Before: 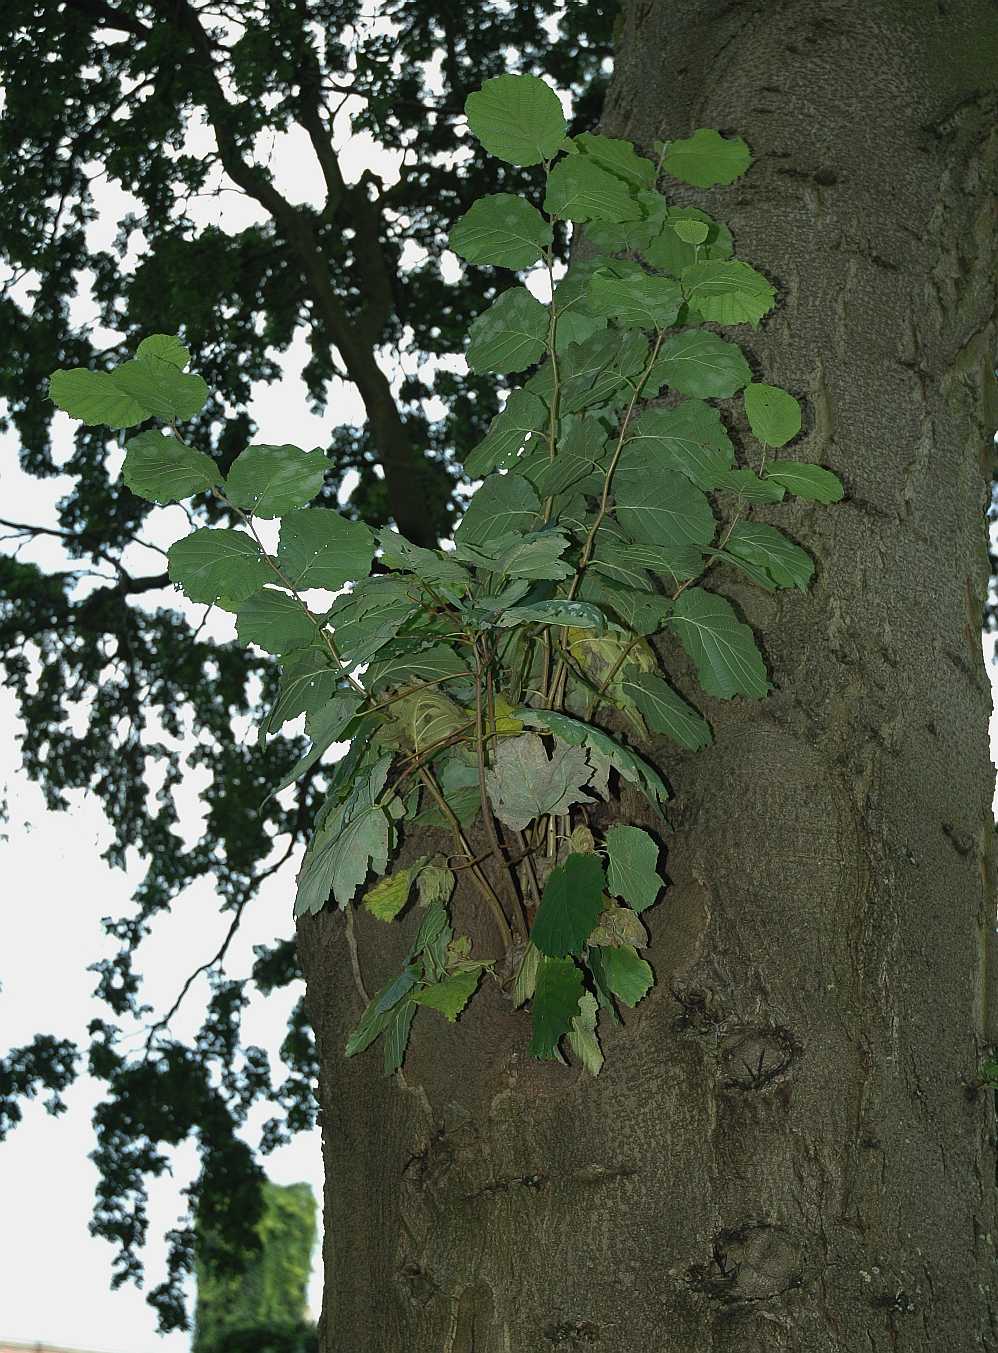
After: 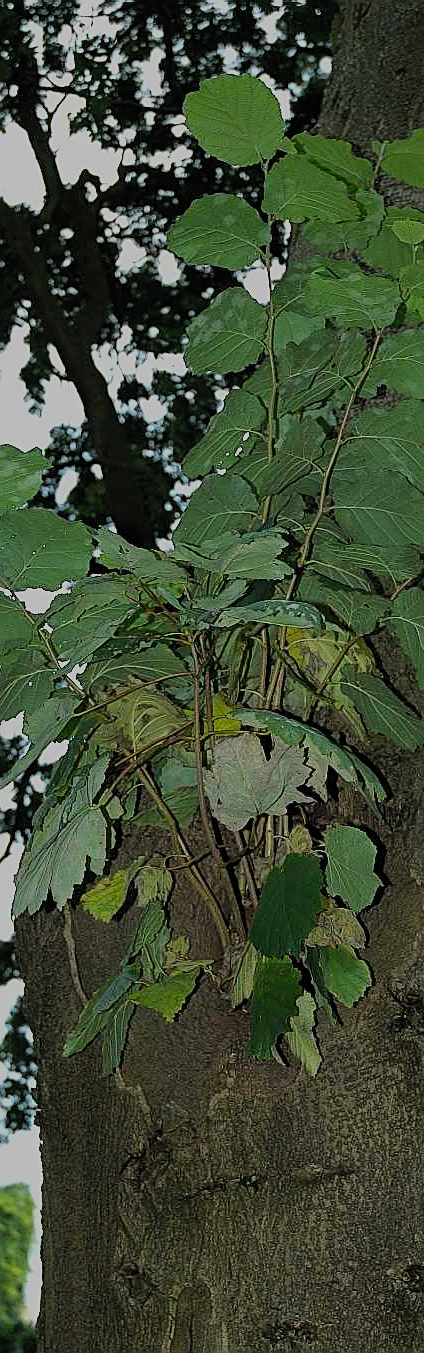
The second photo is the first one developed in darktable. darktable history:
crop: left 28.269%, right 29.15%
filmic rgb: middle gray luminance 18.08%, black relative exposure -7.55 EV, white relative exposure 8.48 EV, target black luminance 0%, hardness 2.23, latitude 17.61%, contrast 0.884, highlights saturation mix 6.2%, shadows ↔ highlights balance 10.33%, color science v5 (2021), contrast in shadows safe, contrast in highlights safe
sharpen: on, module defaults
